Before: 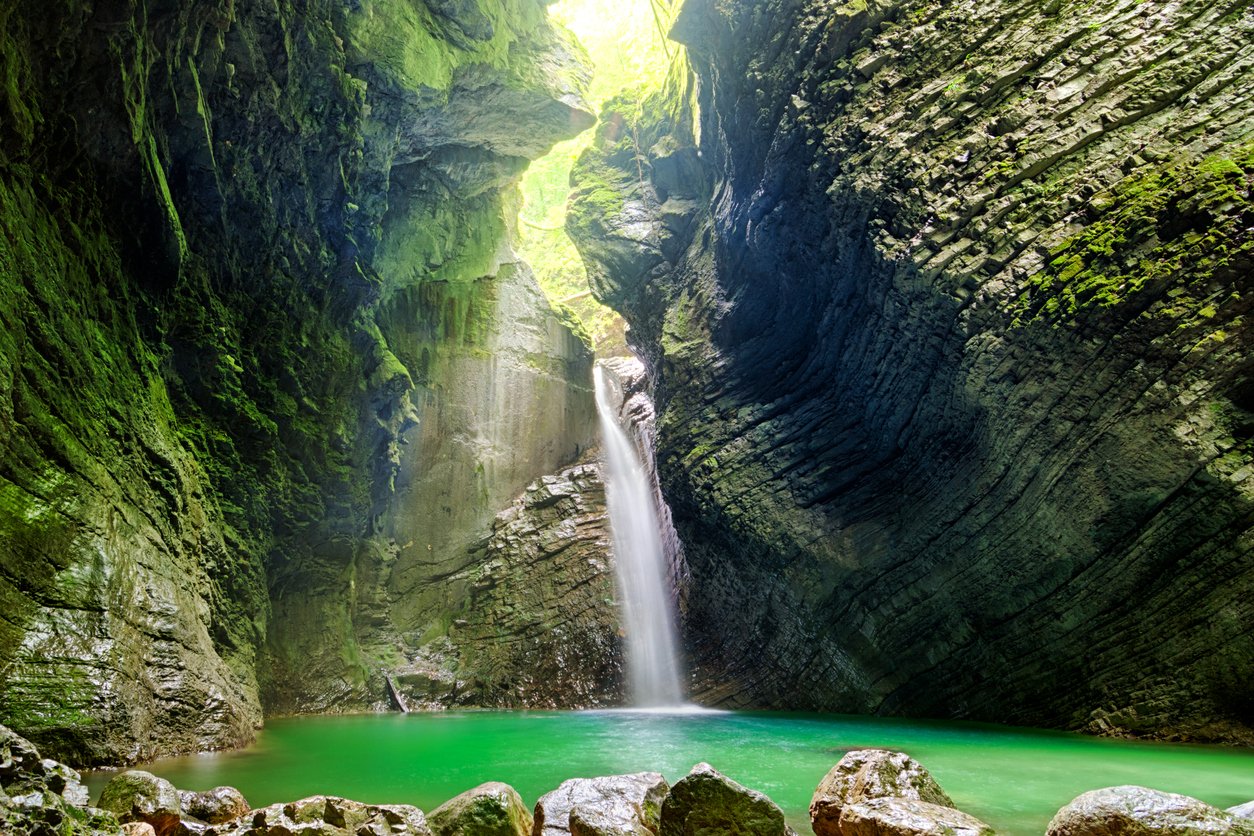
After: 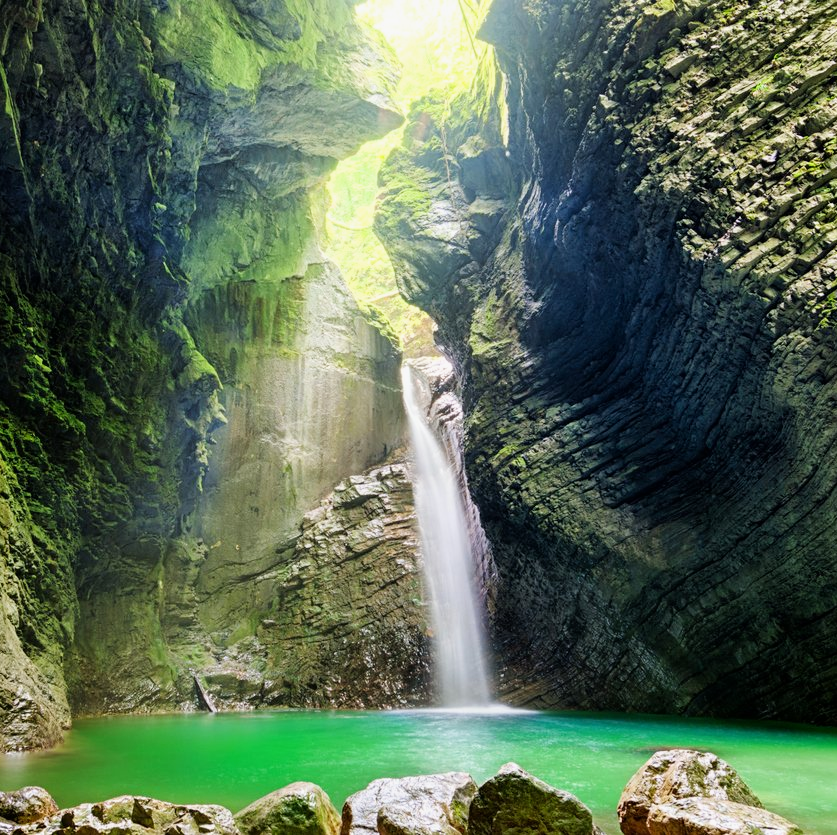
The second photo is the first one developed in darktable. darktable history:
exposure: exposure 0.376 EV, compensate highlight preservation false
filmic rgb: black relative exposure -11.3 EV, white relative exposure 3.26 EV, threshold 5.97 EV, hardness 6.76, enable highlight reconstruction true
crop and rotate: left 15.315%, right 17.916%
